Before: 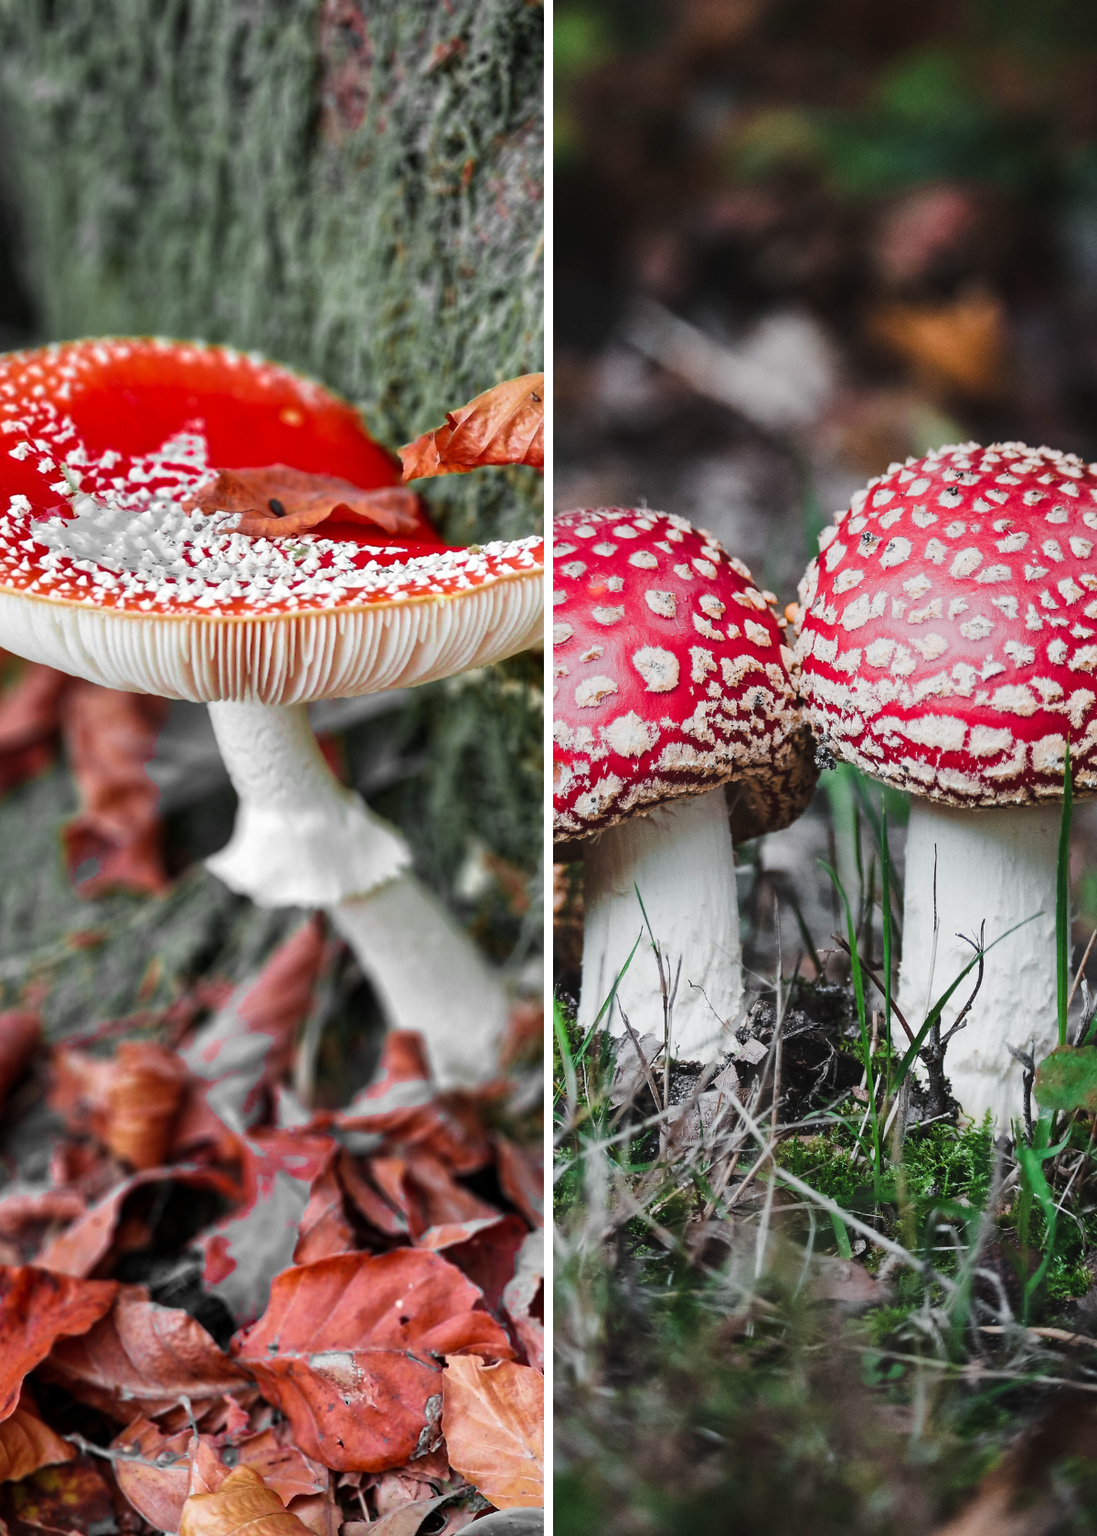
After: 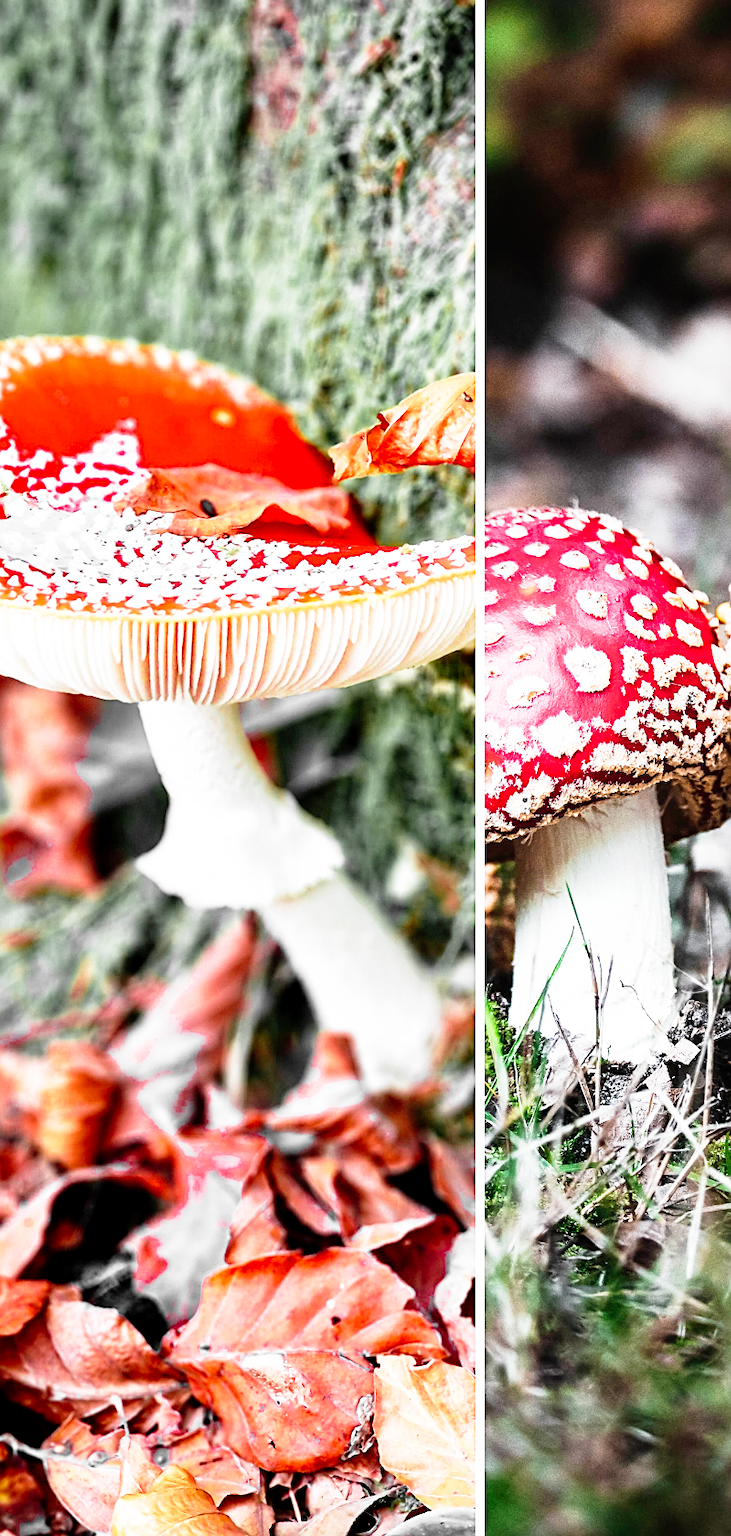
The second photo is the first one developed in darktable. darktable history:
exposure: black level correction 0.004, exposure 0.39 EV, compensate highlight preservation false
crop and rotate: left 6.33%, right 26.934%
tone equalizer: edges refinement/feathering 500, mask exposure compensation -1.57 EV, preserve details no
sharpen: on, module defaults
base curve: curves: ch0 [(0, 0) (0.012, 0.01) (0.073, 0.168) (0.31, 0.711) (0.645, 0.957) (1, 1)], preserve colors none
